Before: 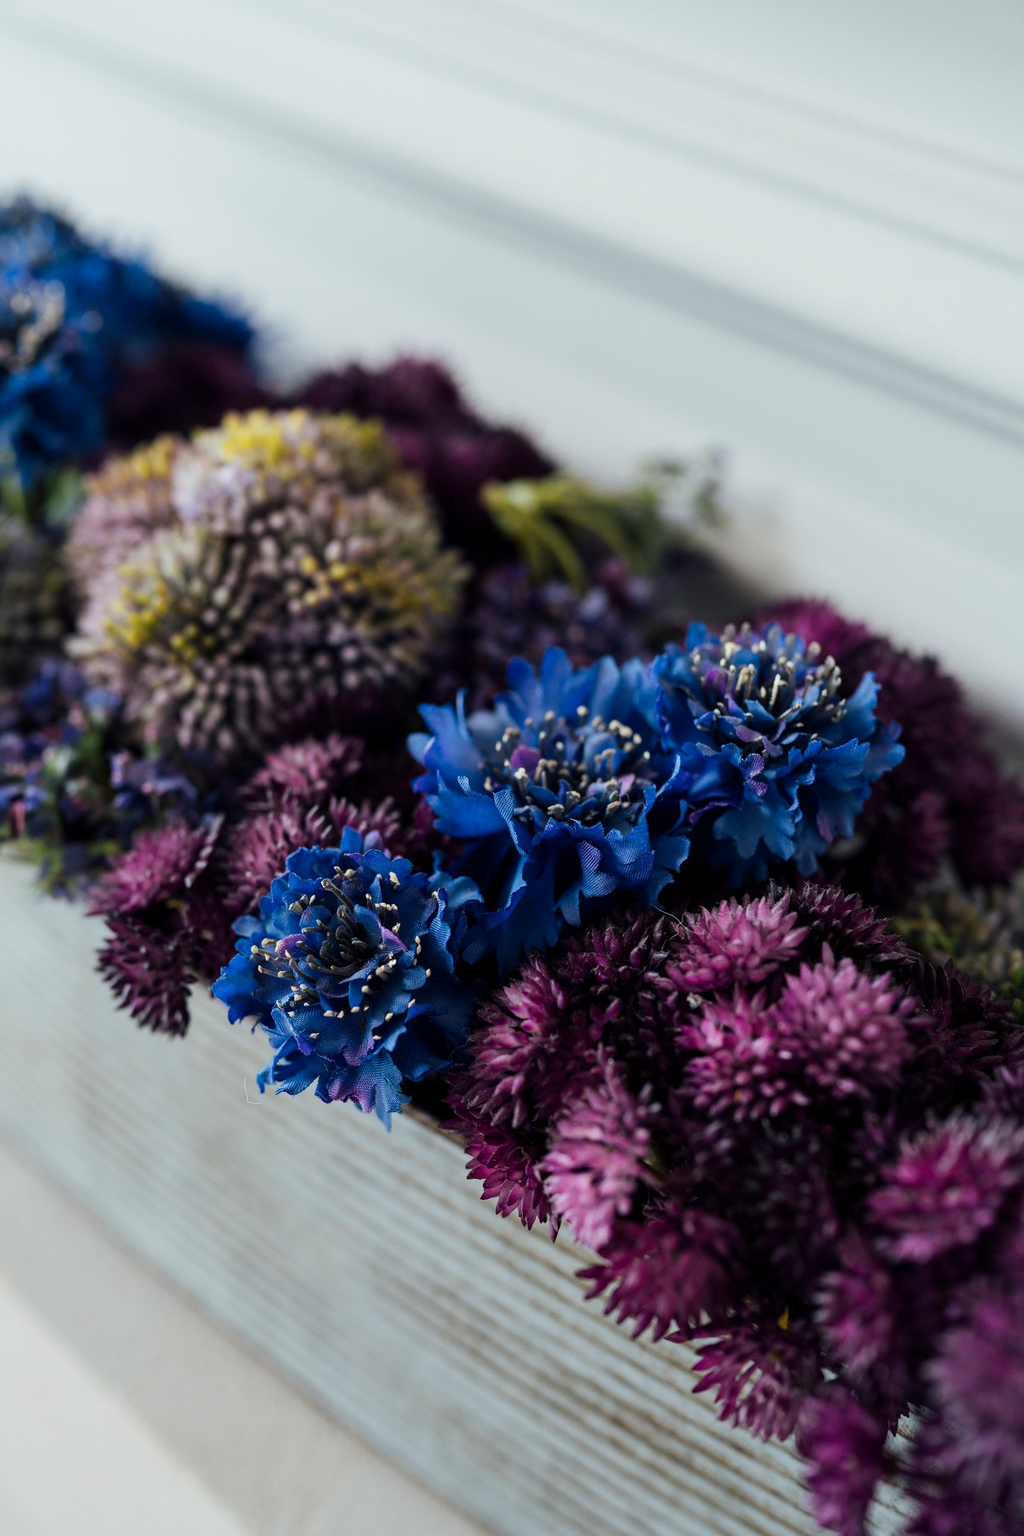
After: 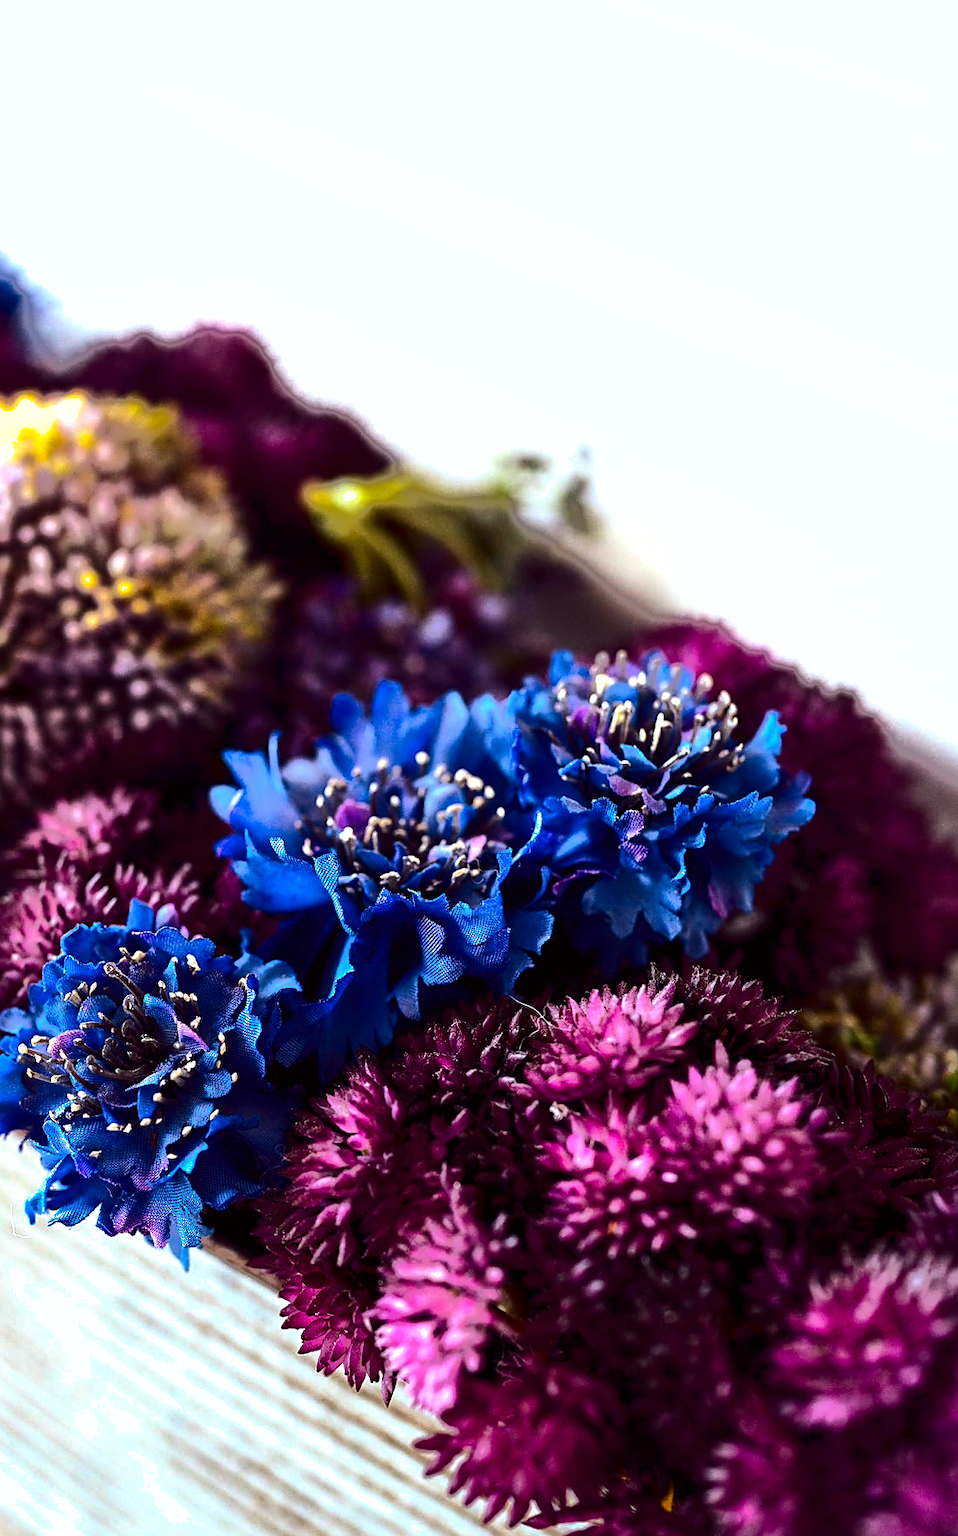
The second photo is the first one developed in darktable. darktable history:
exposure: black level correction 0, exposure 1.2 EV, compensate exposure bias true, compensate highlight preservation false
rgb levels: mode RGB, independent channels, levels [[0, 0.474, 1], [0, 0.5, 1], [0, 0.5, 1]]
contrast brightness saturation: contrast 0.32, brightness -0.08, saturation 0.17
color balance rgb: perceptual saturation grading › global saturation -3%
shadows and highlights: shadows 25, highlights -70
local contrast: mode bilateral grid, contrast 10, coarseness 25, detail 110%, midtone range 0.2
sharpen: on, module defaults
crop: left 23.095%, top 5.827%, bottom 11.854%
